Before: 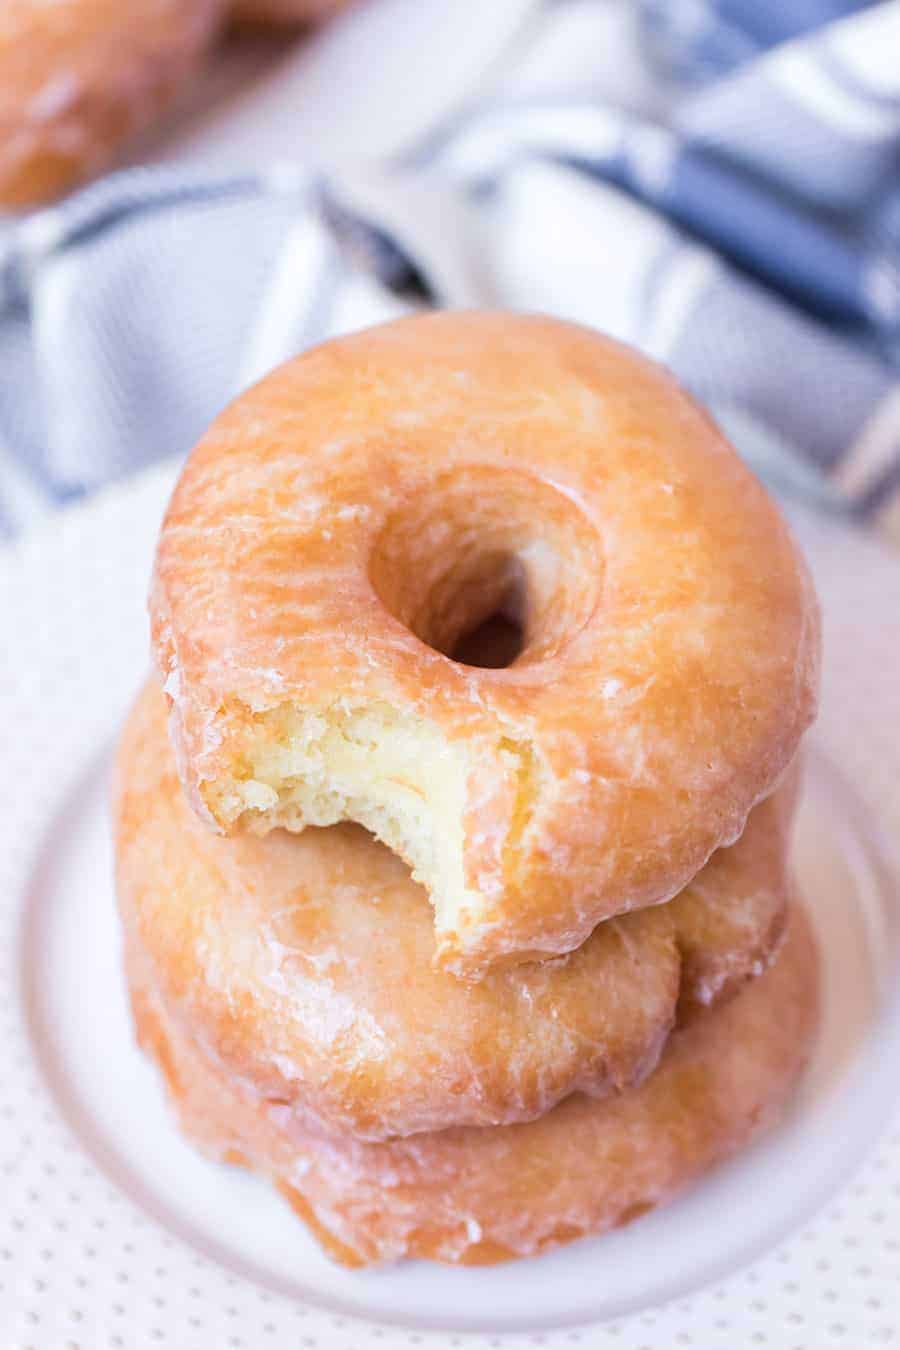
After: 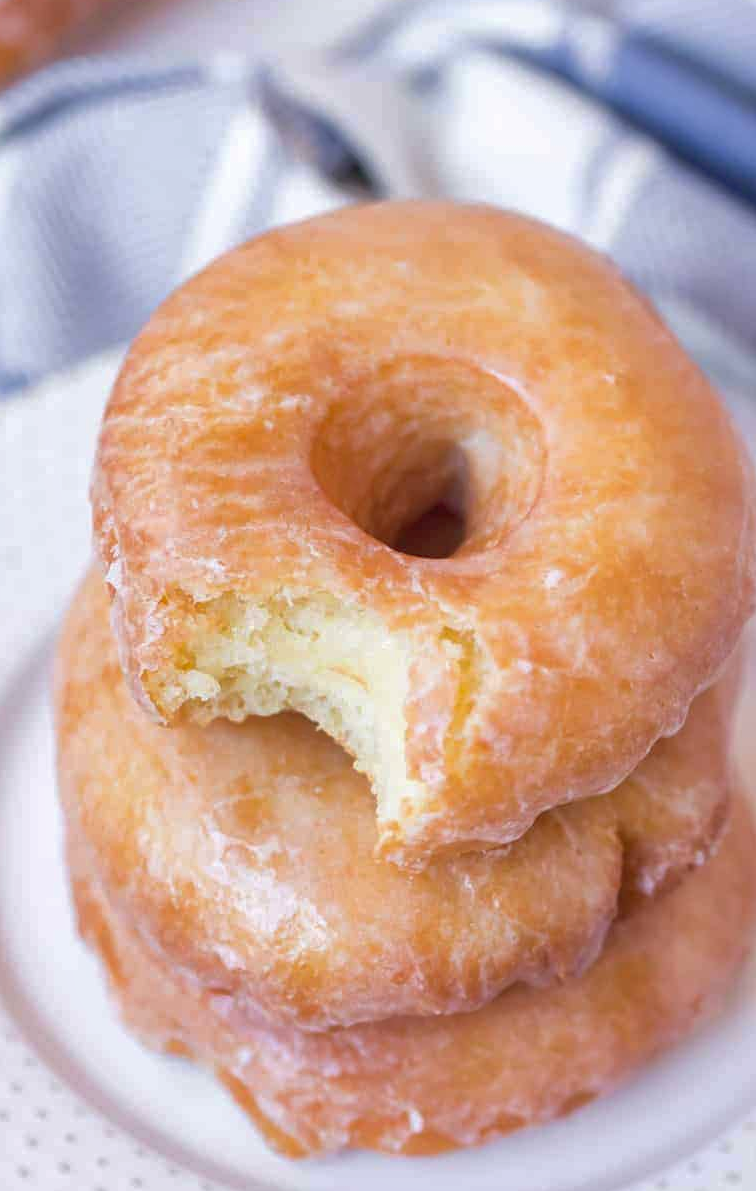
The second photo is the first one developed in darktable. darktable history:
crop: left 6.446%, top 8.188%, right 9.538%, bottom 3.548%
shadows and highlights: on, module defaults
